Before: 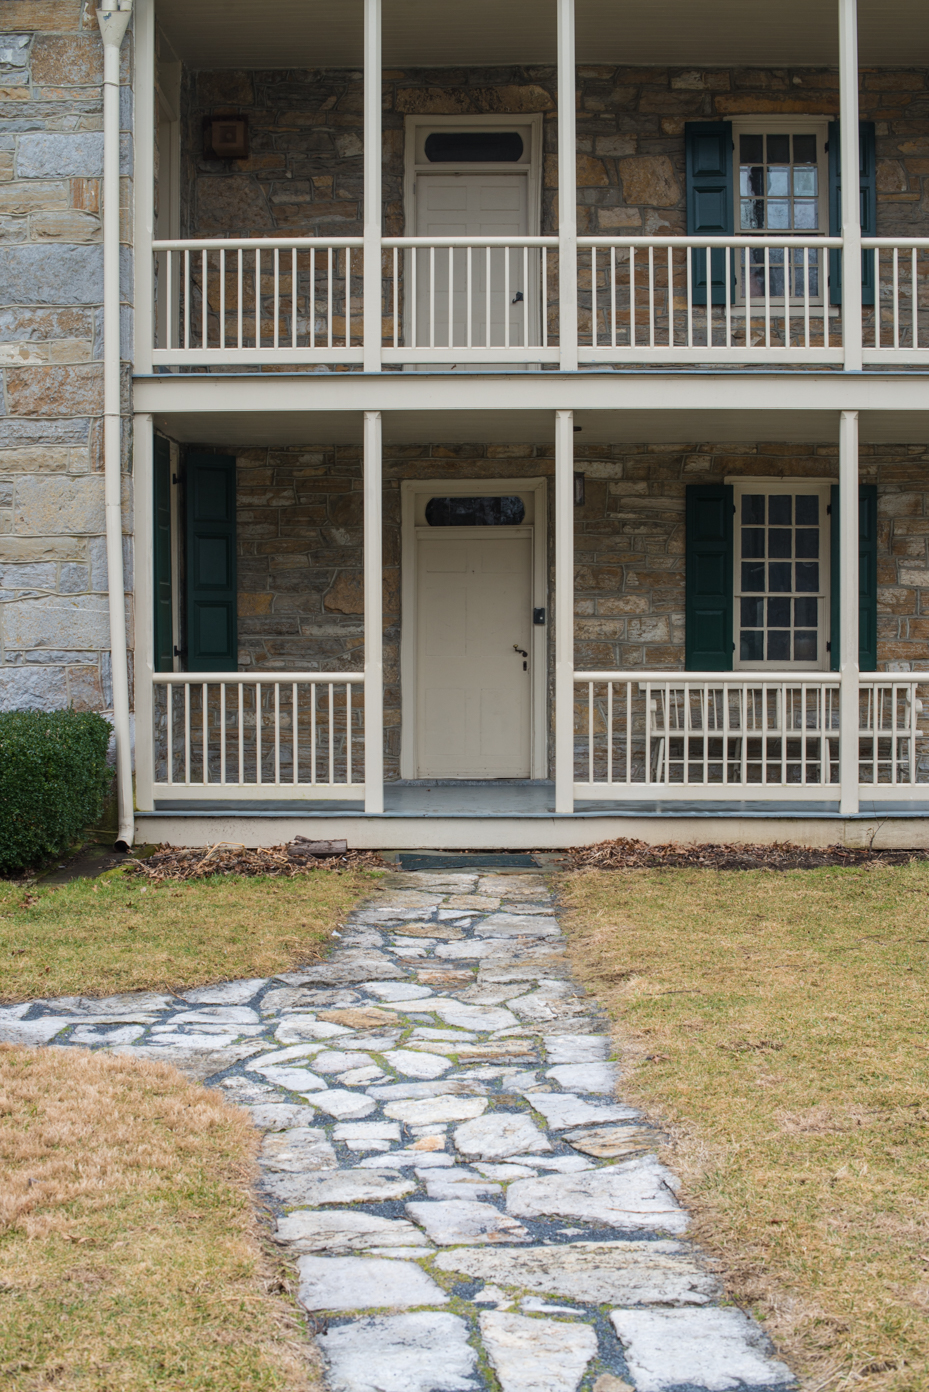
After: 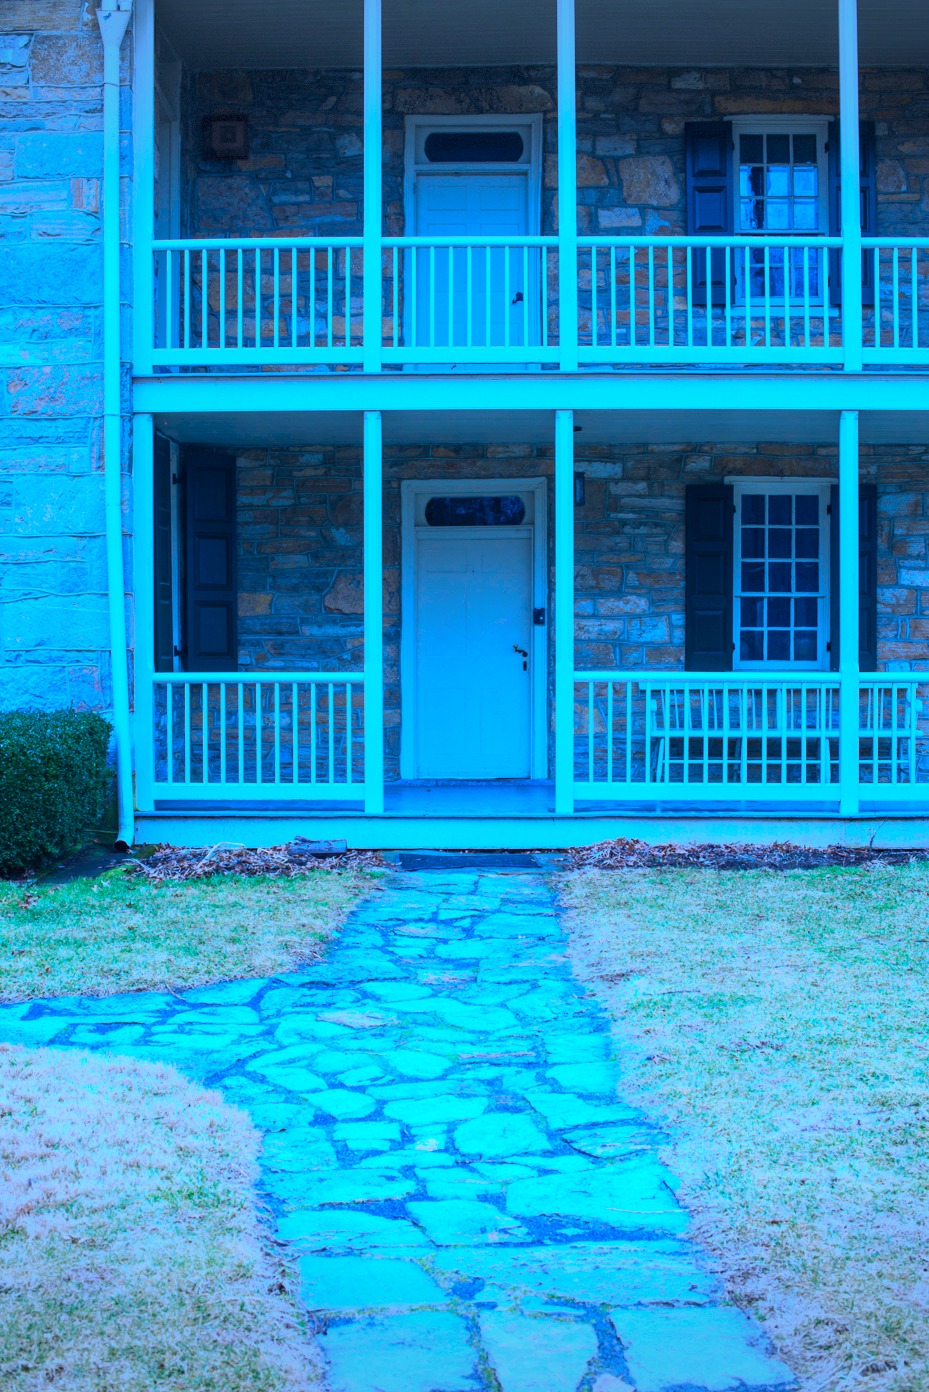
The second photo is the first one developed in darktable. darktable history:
color balance rgb: linear chroma grading › global chroma 15%, perceptual saturation grading › global saturation 30%
color calibration: illuminant as shot in camera, x 0.462, y 0.419, temperature 2651.64 K
contrast brightness saturation: contrast 0.2, brightness 0.16, saturation 0.22
vignetting: fall-off start 100%, brightness -0.406, saturation -0.3, width/height ratio 1.324, dithering 8-bit output, unbound false
